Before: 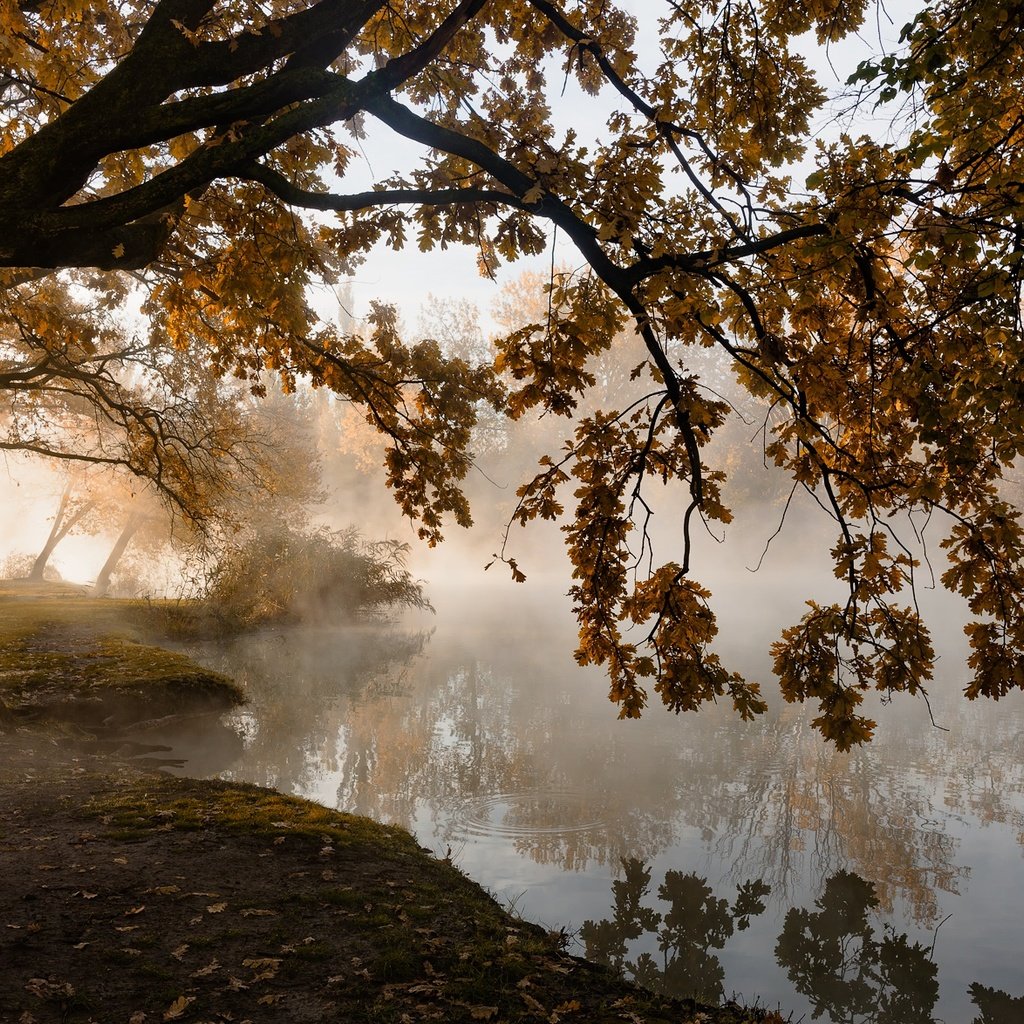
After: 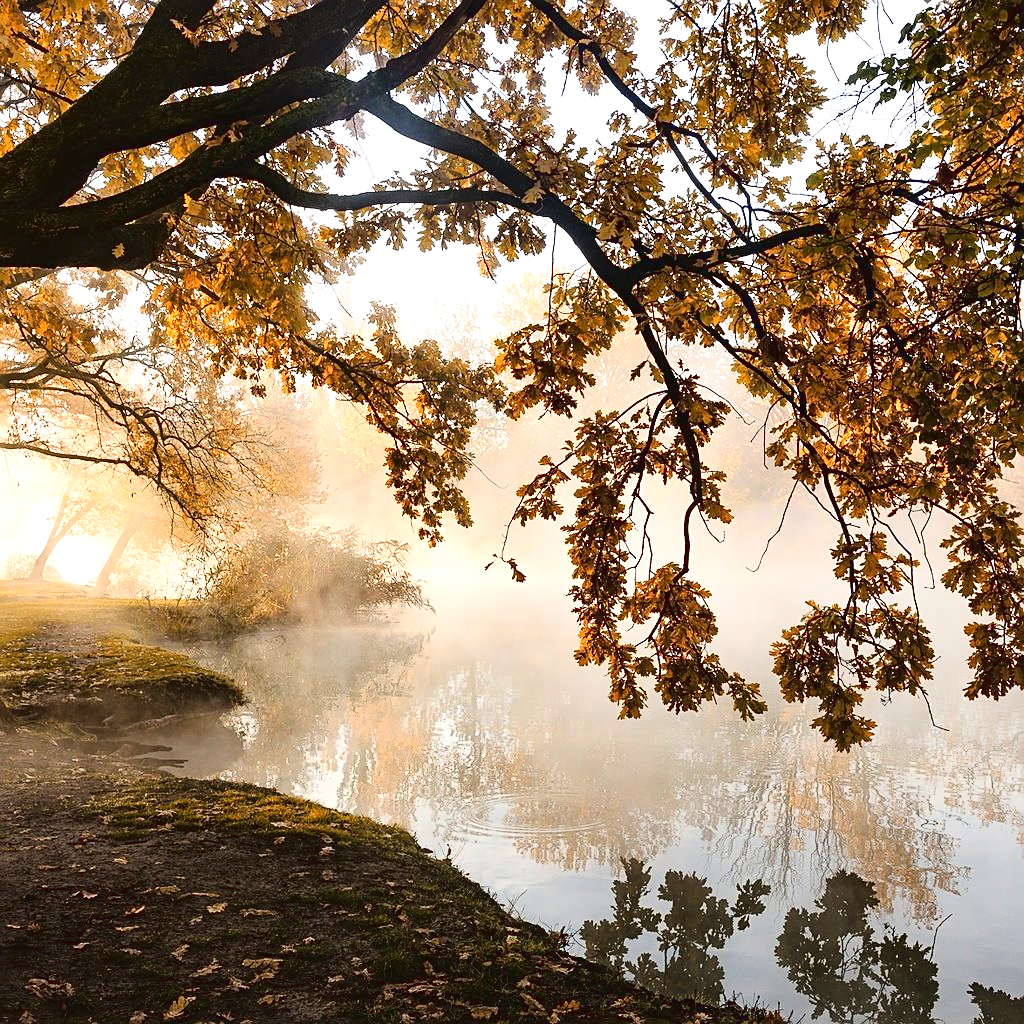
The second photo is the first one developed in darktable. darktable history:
sharpen: on, module defaults
exposure: exposure 0.941 EV, compensate highlight preservation false
tone curve: curves: ch0 [(0, 0.037) (0.045, 0.055) (0.155, 0.138) (0.29, 0.325) (0.428, 0.513) (0.604, 0.71) (0.824, 0.882) (1, 0.965)]; ch1 [(0, 0) (0.339, 0.334) (0.445, 0.419) (0.476, 0.454) (0.498, 0.498) (0.53, 0.515) (0.557, 0.556) (0.609, 0.649) (0.716, 0.746) (1, 1)]; ch2 [(0, 0) (0.327, 0.318) (0.417, 0.426) (0.46, 0.453) (0.502, 0.5) (0.526, 0.52) (0.554, 0.541) (0.626, 0.65) (0.749, 0.746) (1, 1)], color space Lab, linked channels, preserve colors none
